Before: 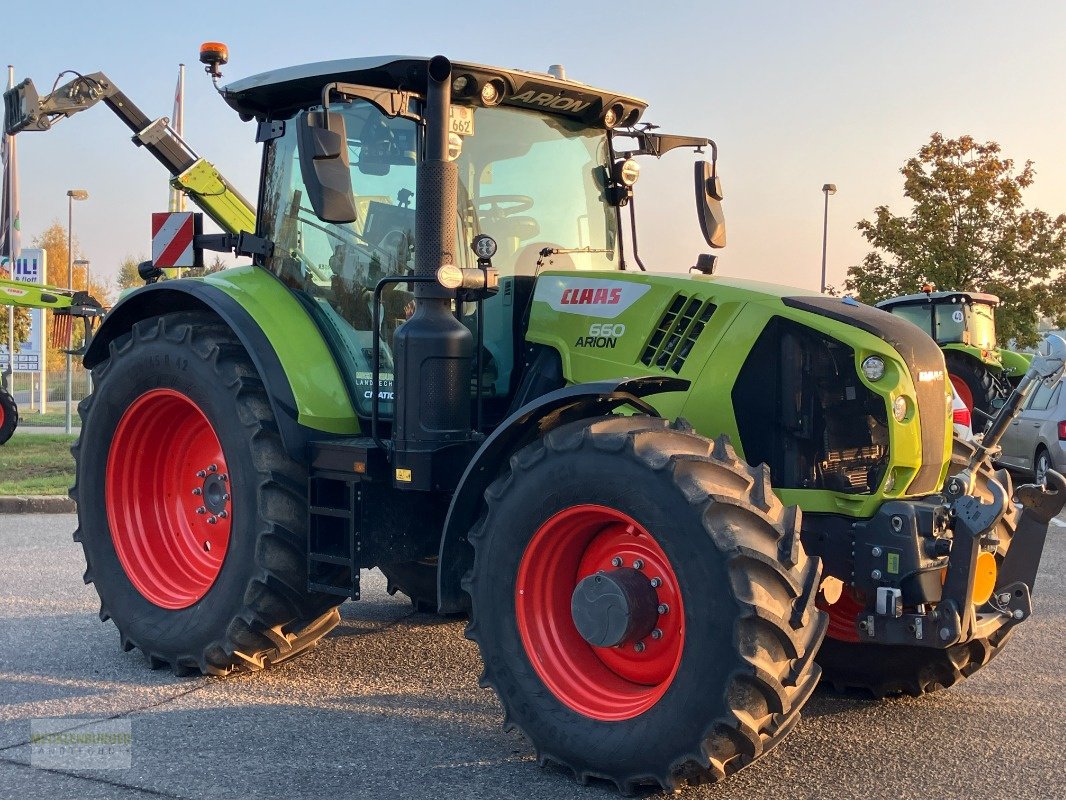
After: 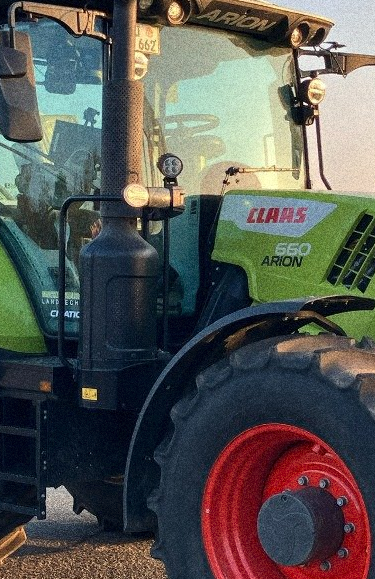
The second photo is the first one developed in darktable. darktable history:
crop and rotate: left 29.476%, top 10.214%, right 35.32%, bottom 17.333%
grain: coarseness 14.49 ISO, strength 48.04%, mid-tones bias 35%
